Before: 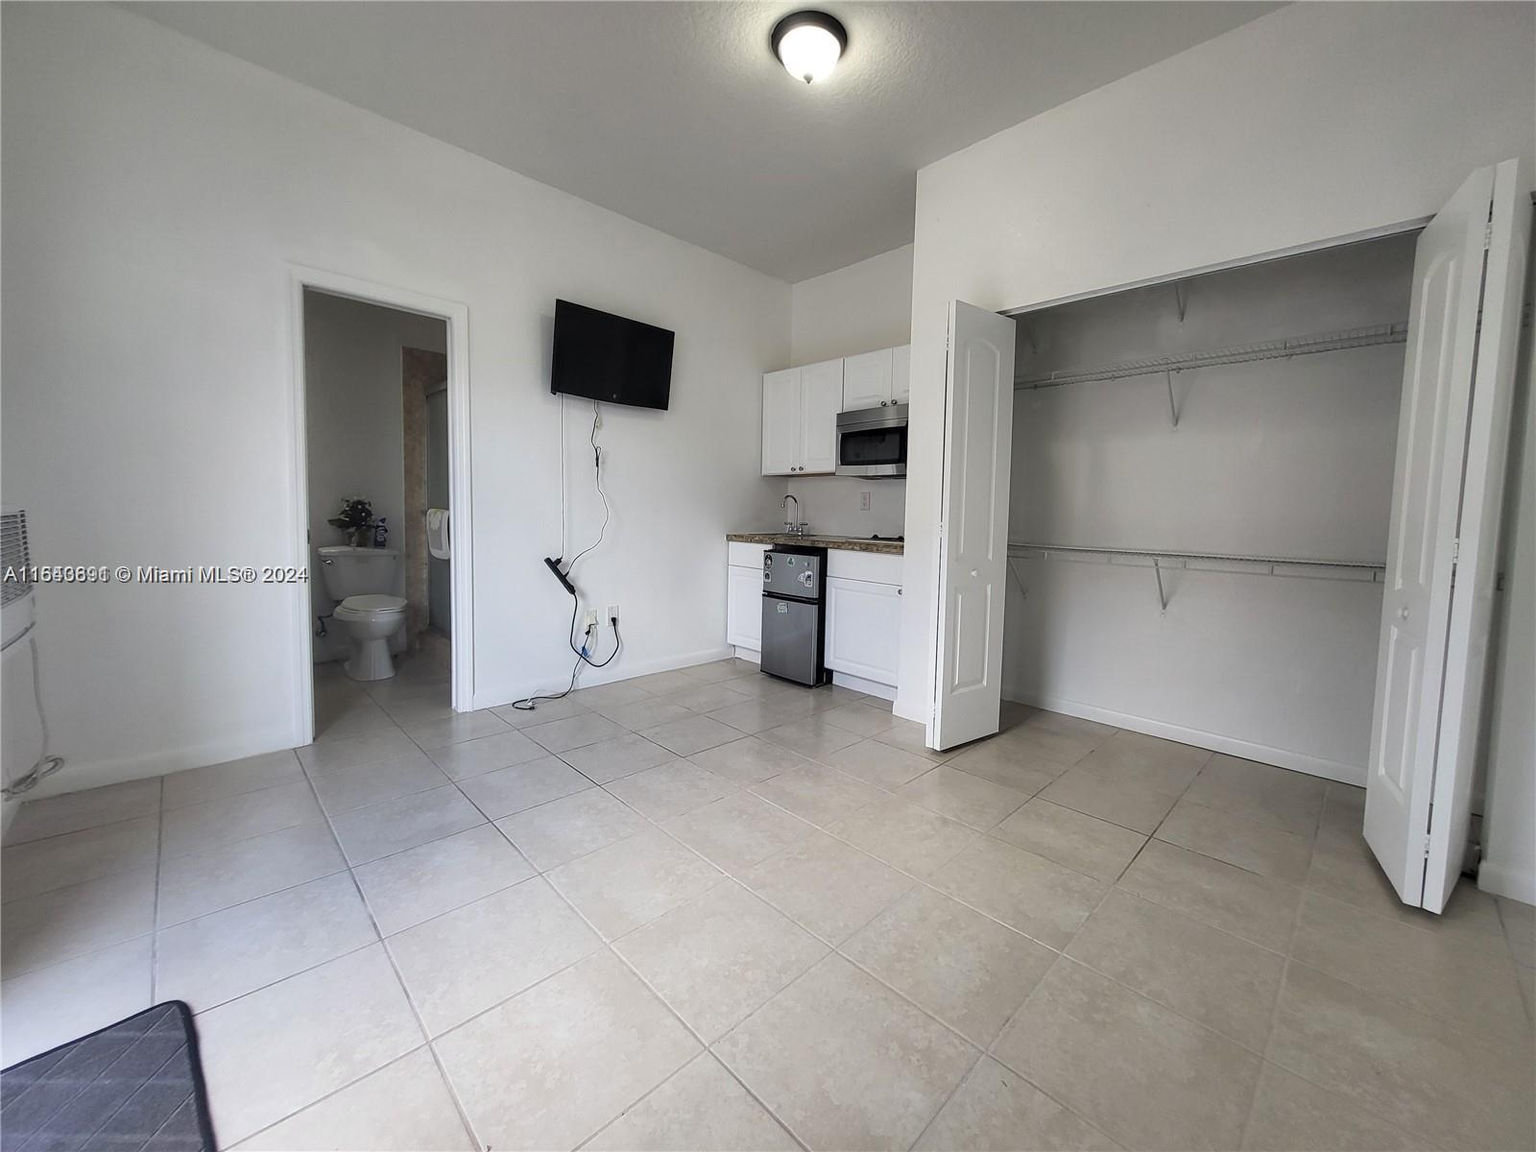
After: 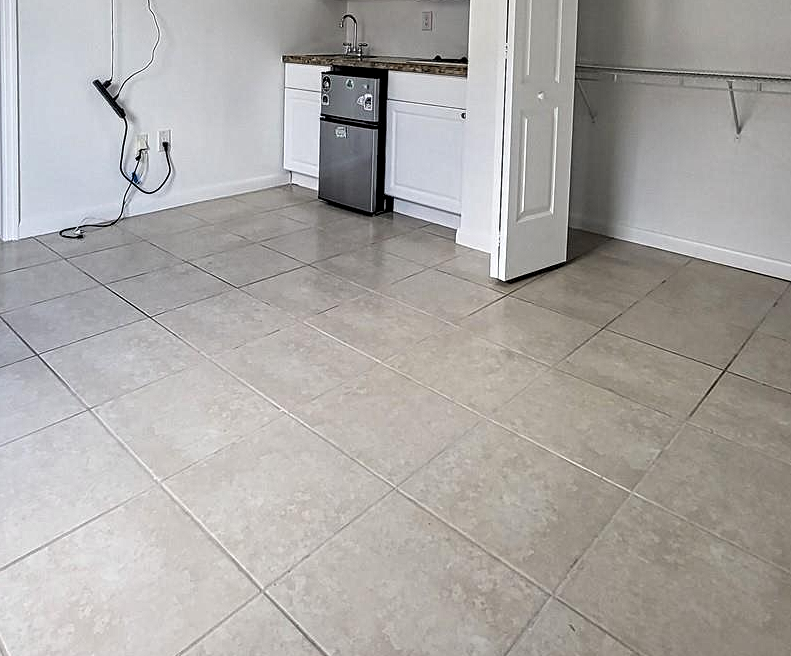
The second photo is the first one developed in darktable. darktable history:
crop: left 29.672%, top 41.786%, right 20.851%, bottom 3.487%
contrast equalizer: octaves 7, y [[0.5, 0.542, 0.583, 0.625, 0.667, 0.708], [0.5 ×6], [0.5 ×6], [0 ×6], [0 ×6]]
